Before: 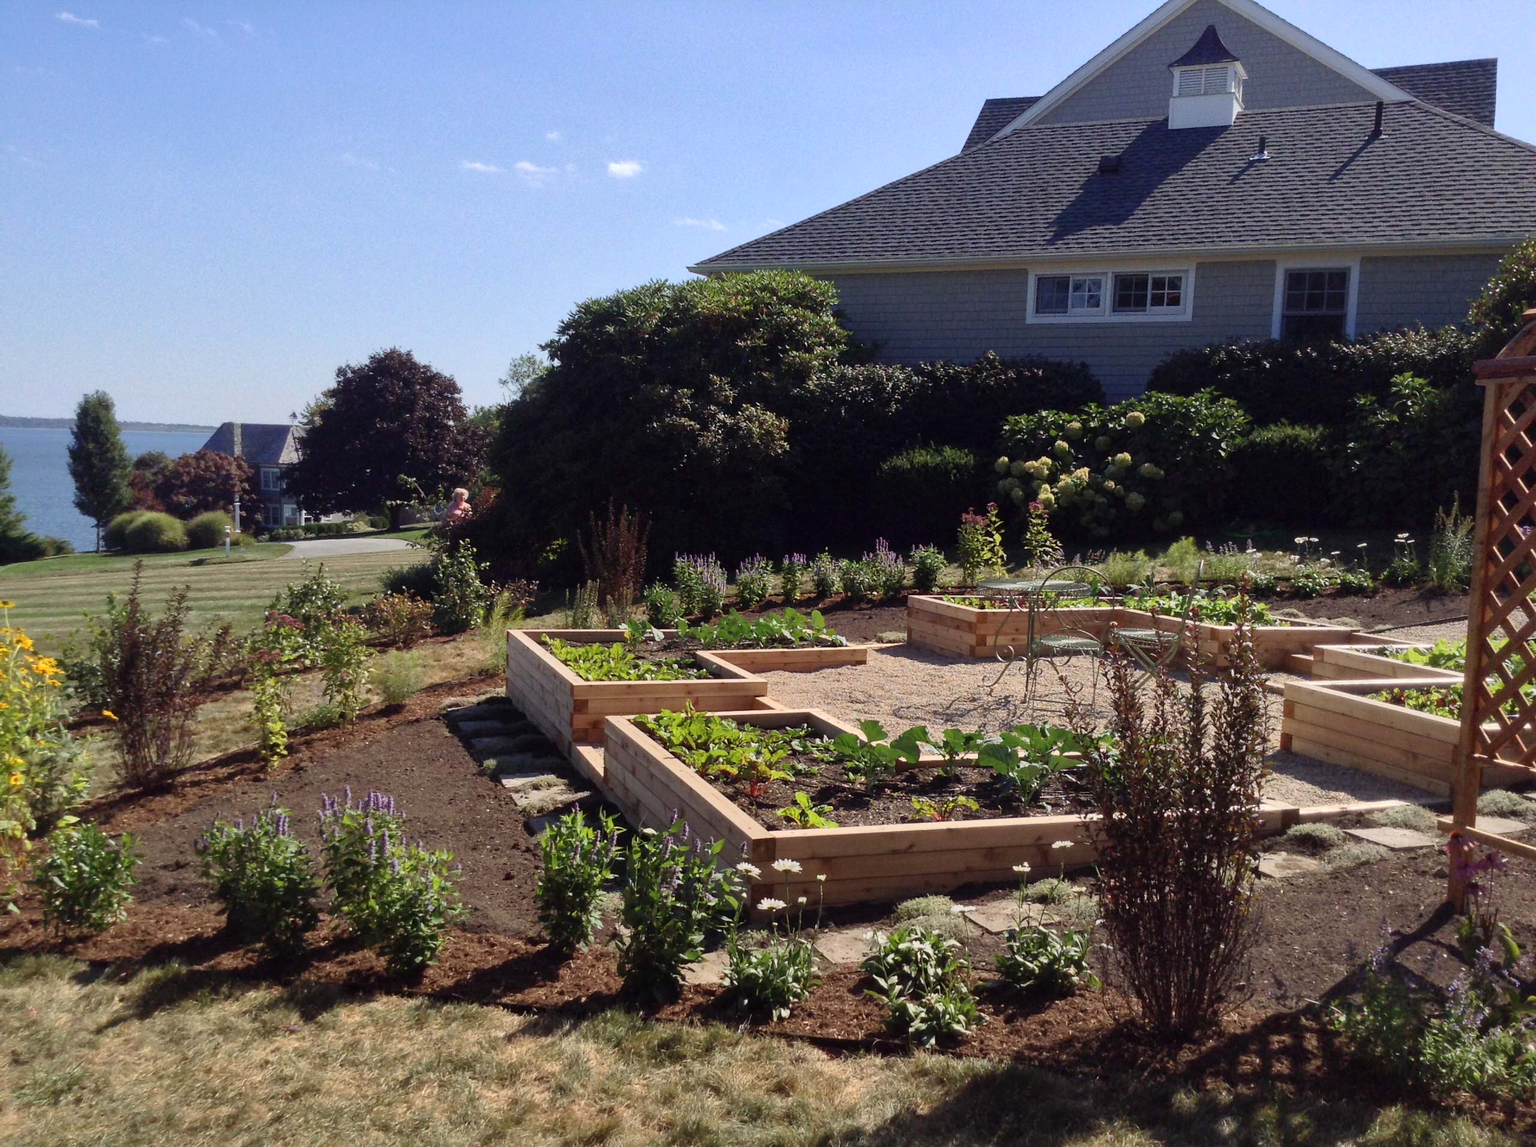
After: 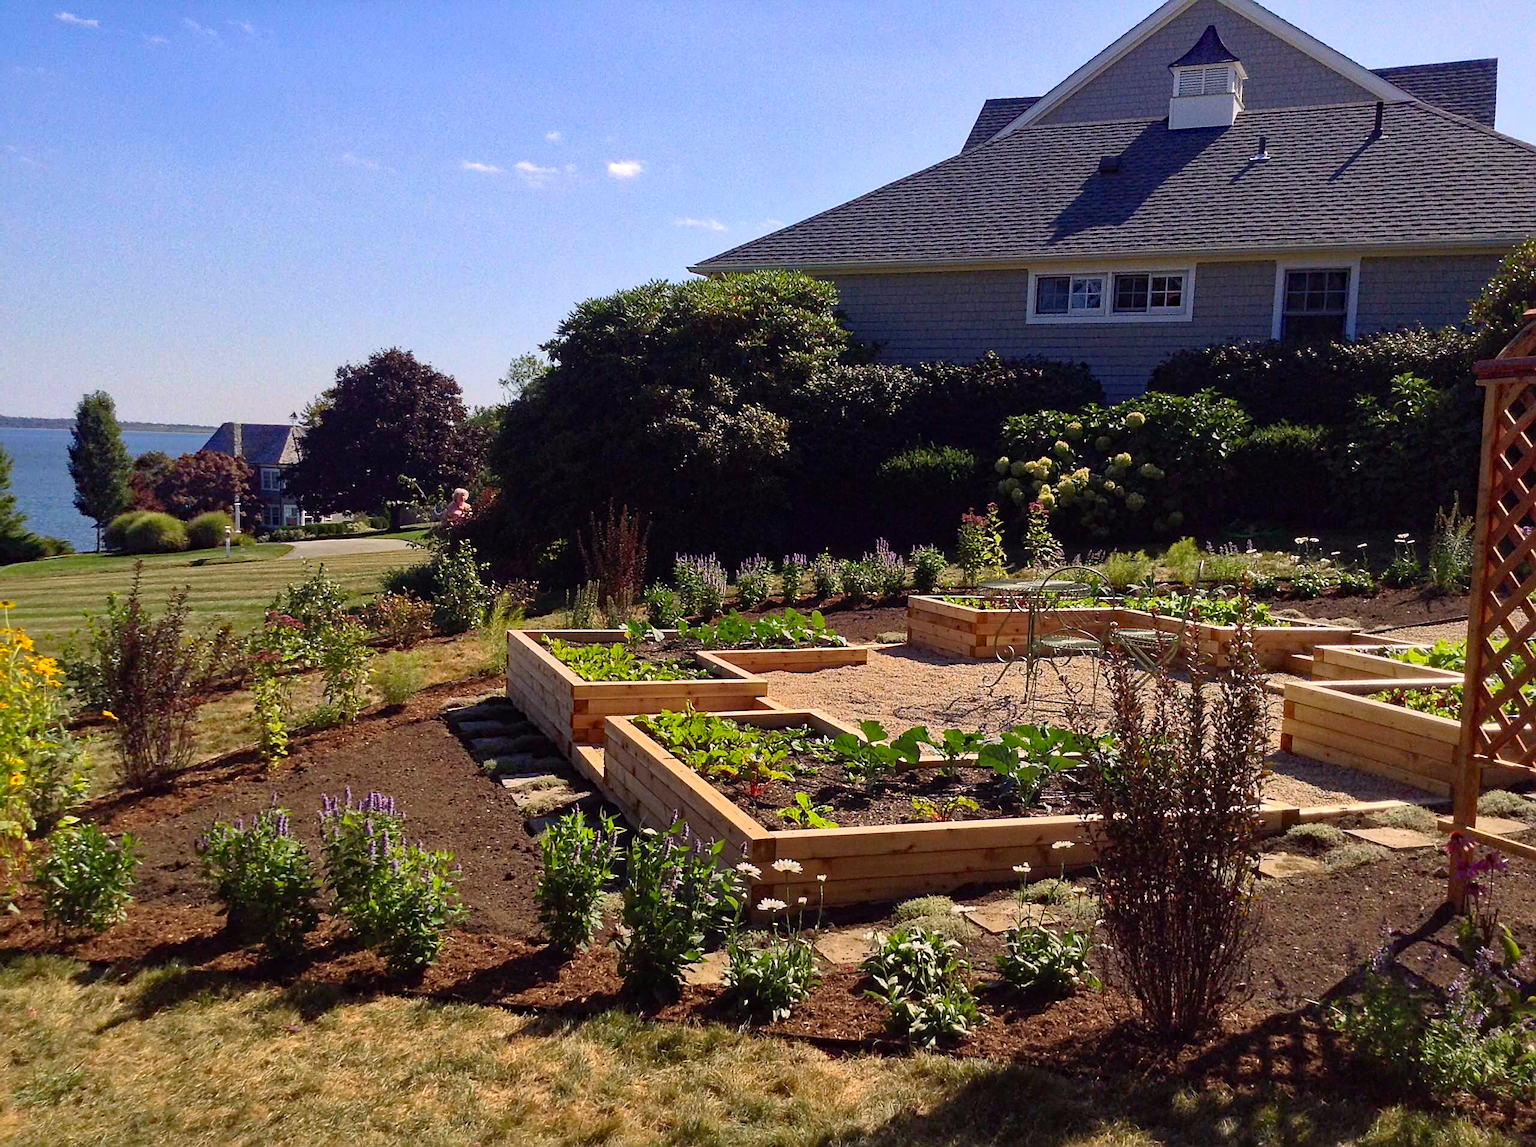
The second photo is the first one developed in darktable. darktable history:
color correction: highlights a* 3.53, highlights b* 2.24, saturation 1.24
sharpen: on, module defaults
haze removal: strength 0.401, distance 0.22, compatibility mode true, adaptive false
